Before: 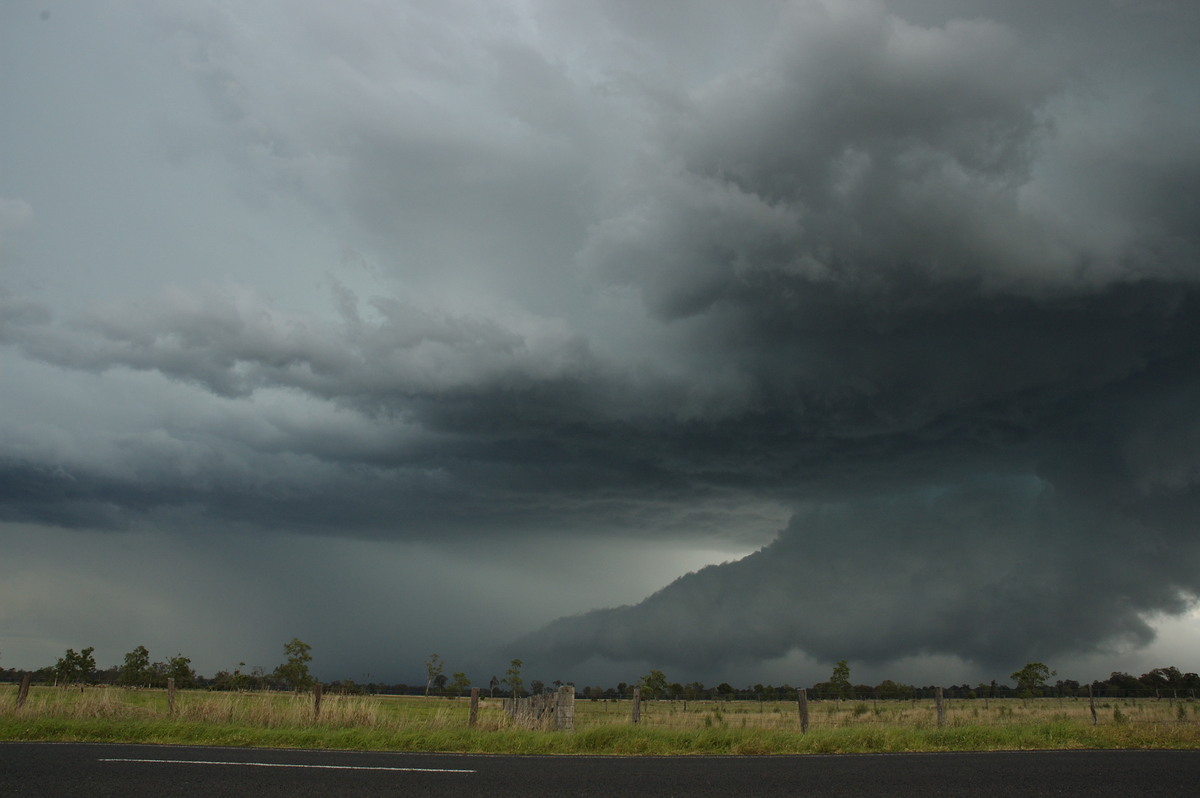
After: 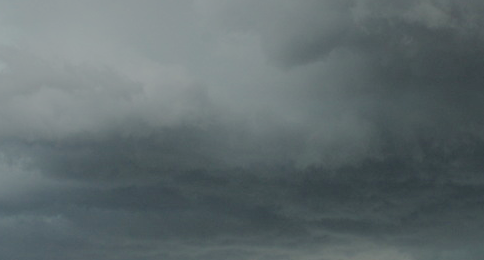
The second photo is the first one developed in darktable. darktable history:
exposure: black level correction 0, exposure 0.699 EV, compensate highlight preservation false
crop: left 31.788%, top 31.733%, right 27.811%, bottom 35.639%
filmic rgb: middle gray luminance 2.52%, black relative exposure -9.99 EV, white relative exposure 7 EV, dynamic range scaling 10.37%, target black luminance 0%, hardness 3.18, latitude 44.06%, contrast 0.68, highlights saturation mix 4.29%, shadows ↔ highlights balance 14.03%
